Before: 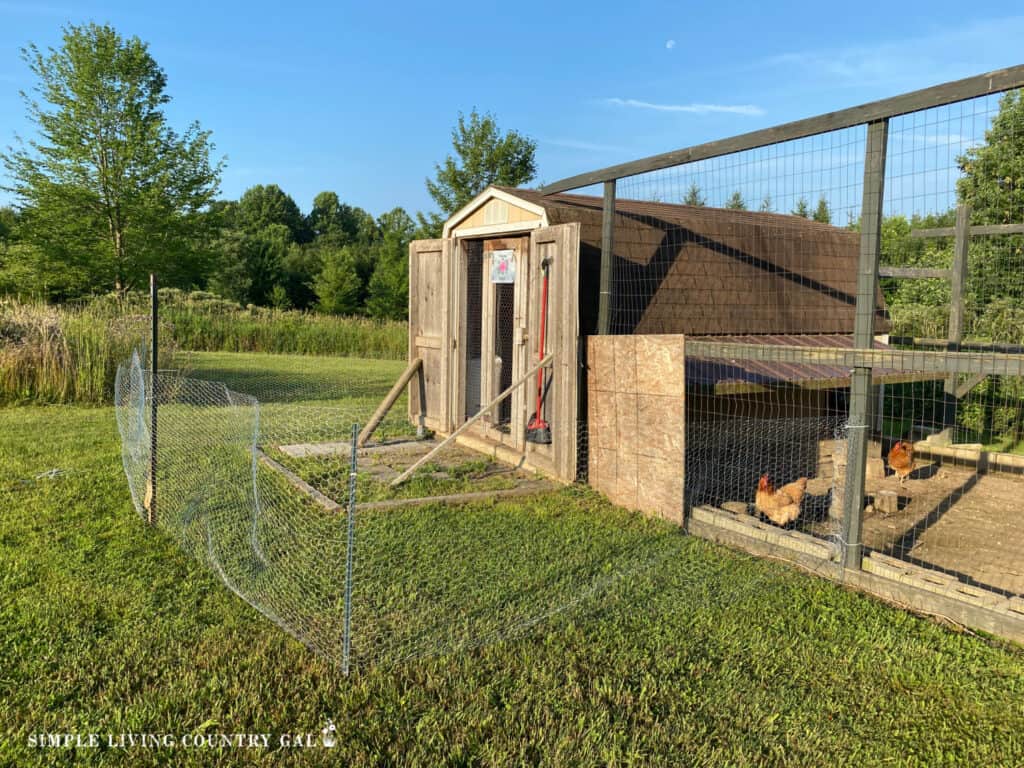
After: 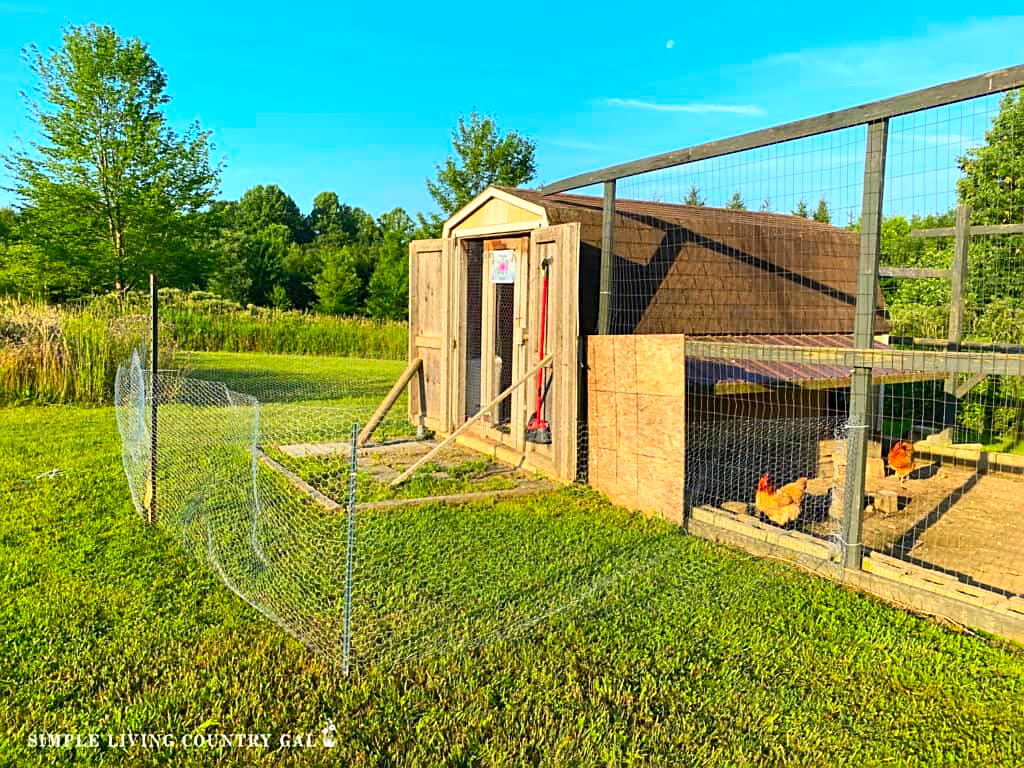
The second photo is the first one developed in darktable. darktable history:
contrast brightness saturation: contrast 0.198, brightness 0.198, saturation 0.8
sharpen: on, module defaults
